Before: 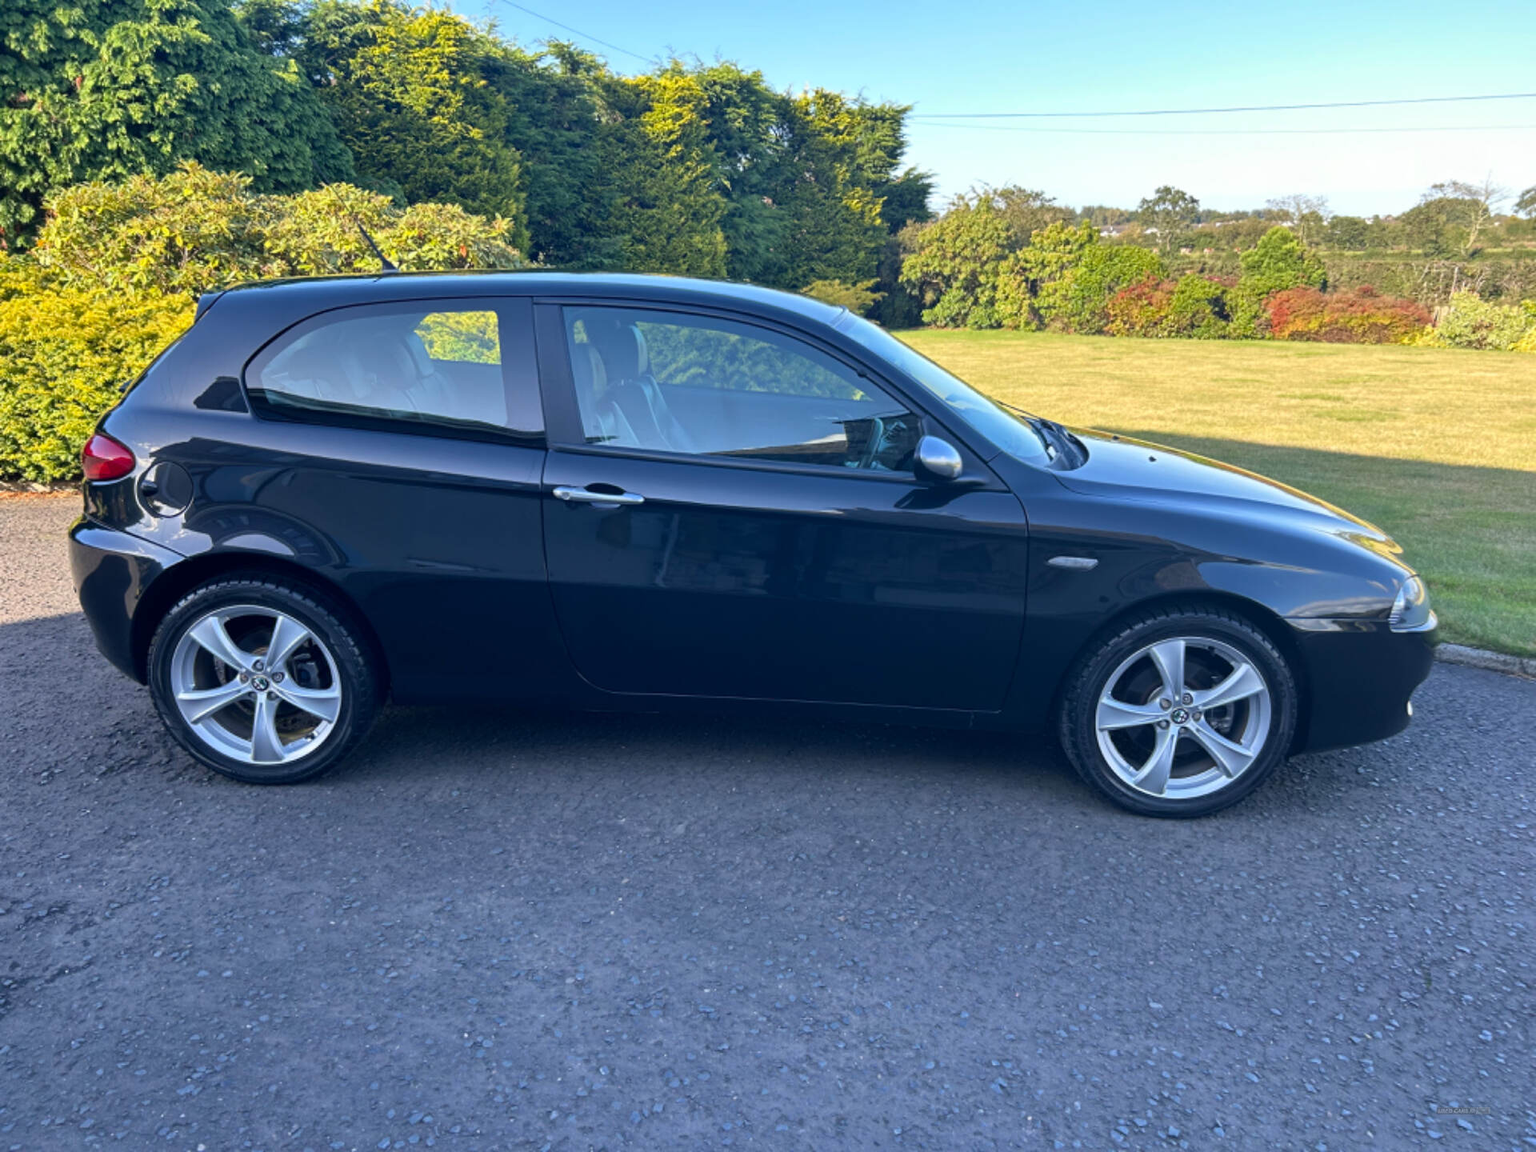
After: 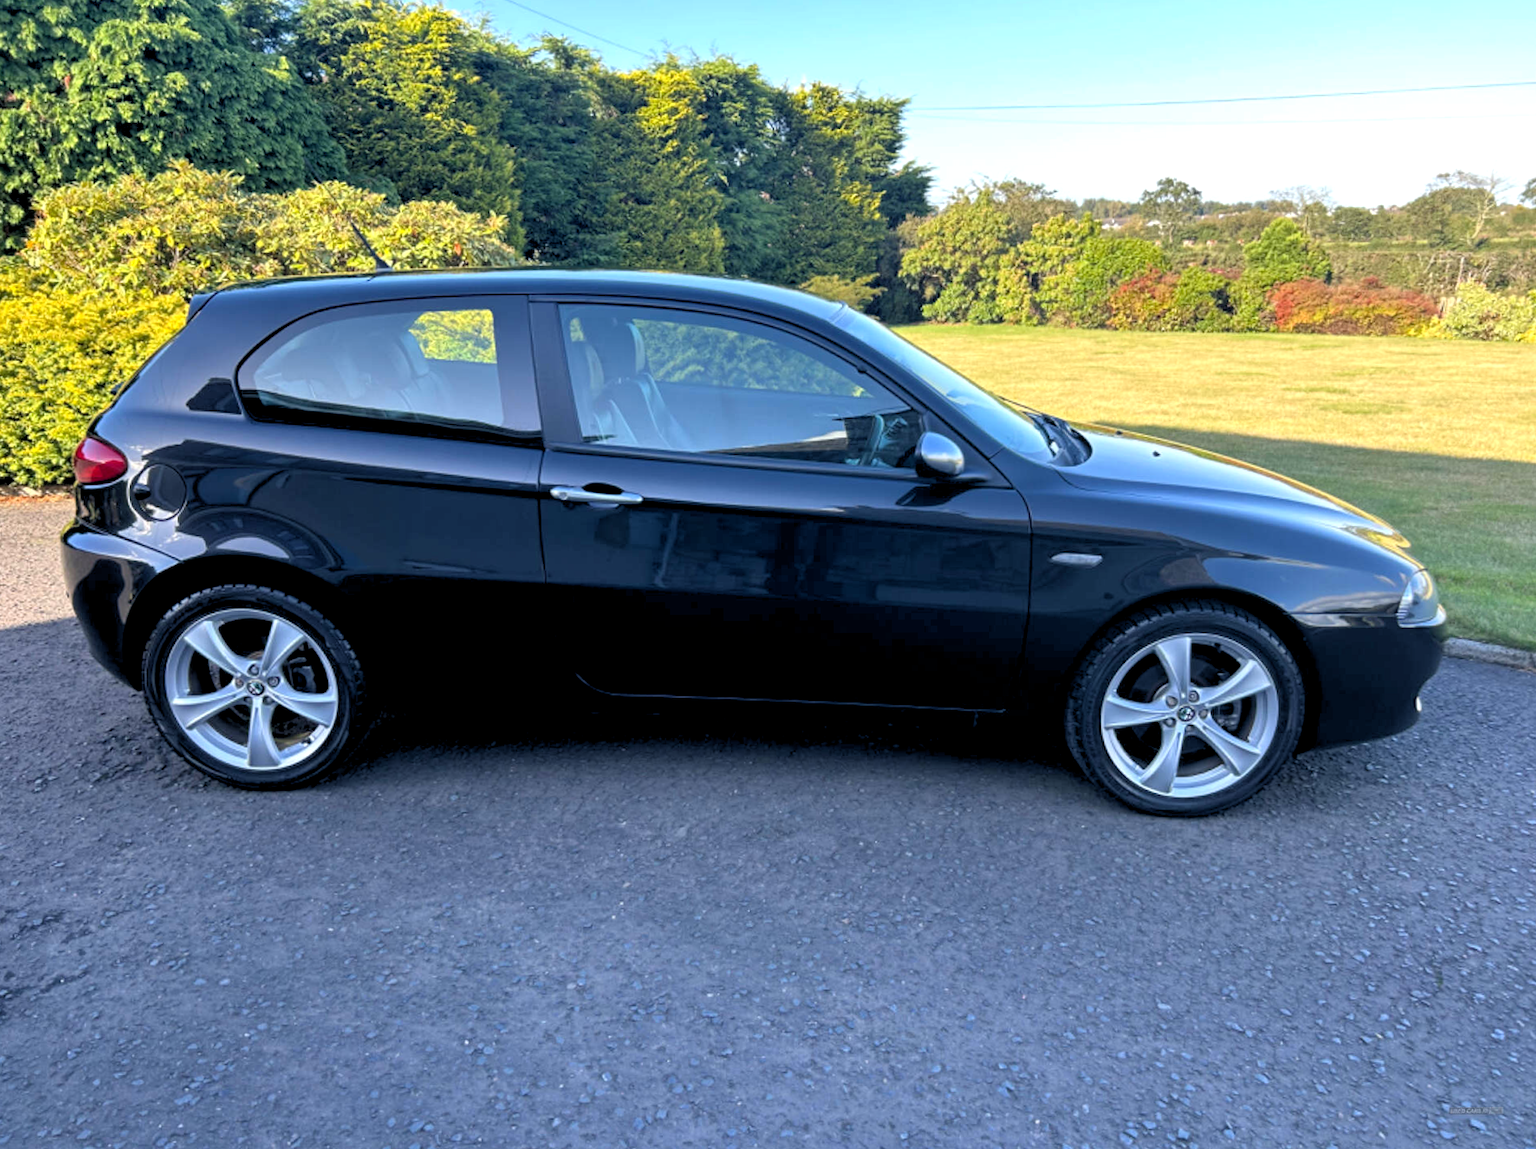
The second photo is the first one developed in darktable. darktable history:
rgb levels: levels [[0.01, 0.419, 0.839], [0, 0.5, 1], [0, 0.5, 1]]
rotate and perspective: rotation -0.45°, automatic cropping original format, crop left 0.008, crop right 0.992, crop top 0.012, crop bottom 0.988
